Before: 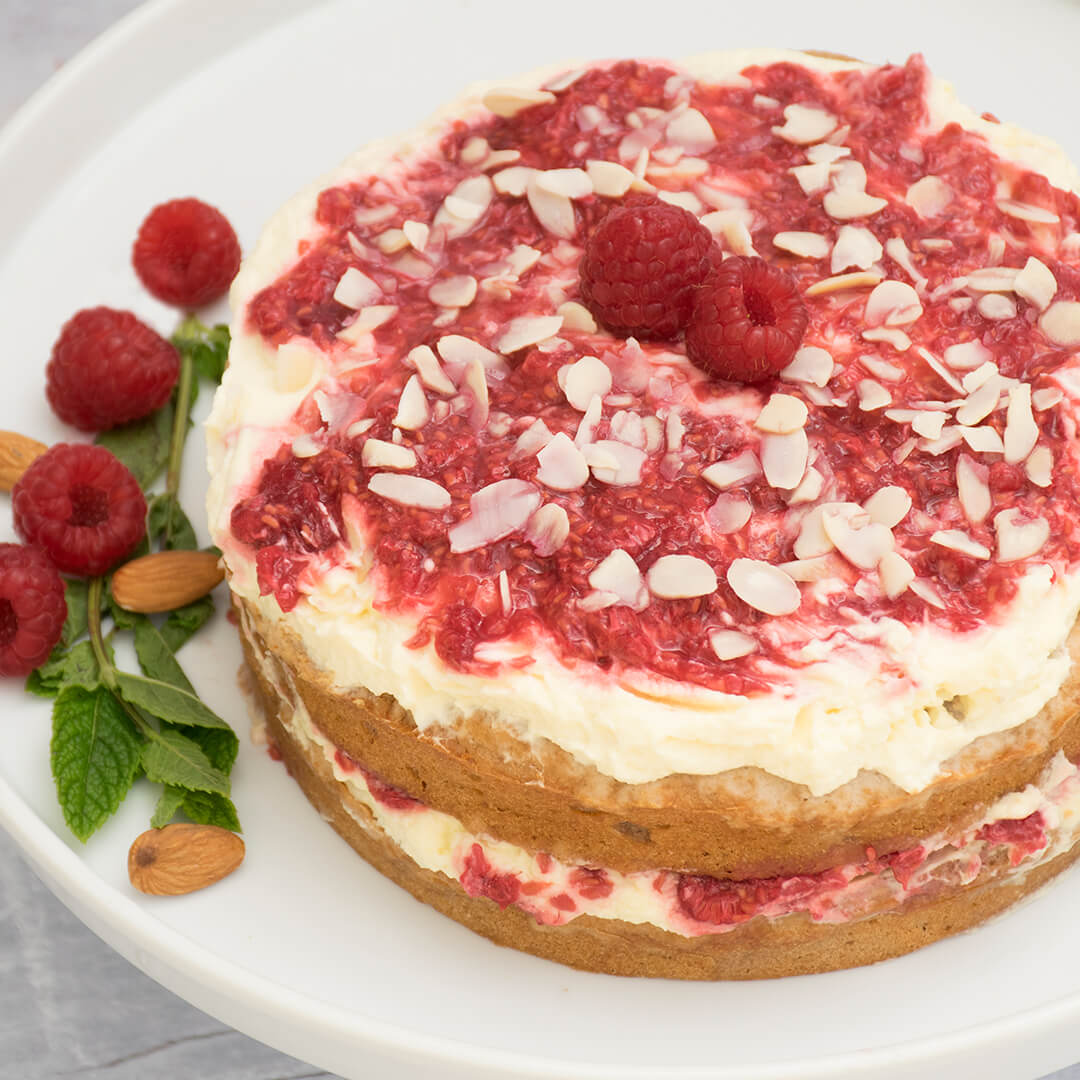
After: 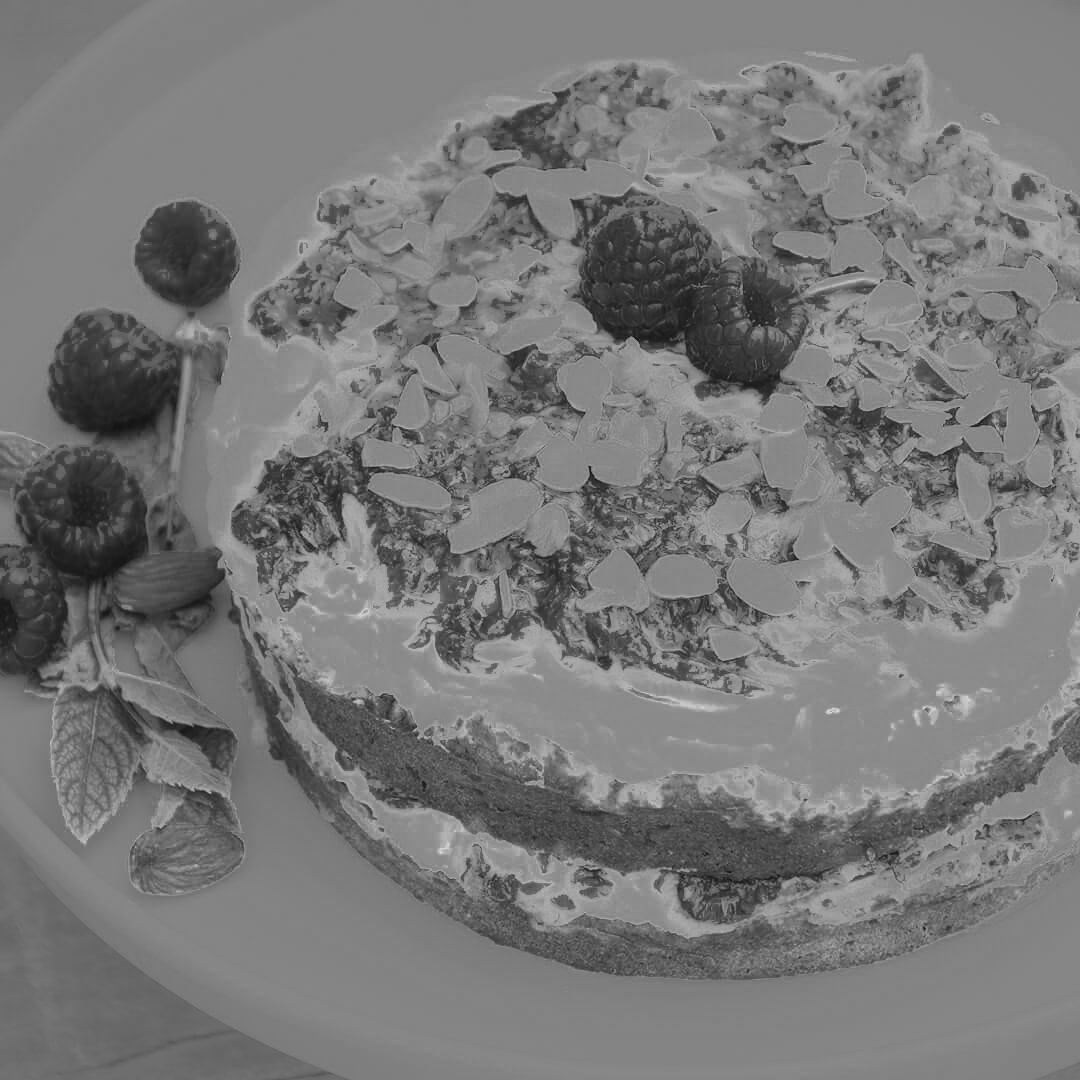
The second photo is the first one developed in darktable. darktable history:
color balance: lift [1.004, 1.002, 1.002, 0.998], gamma [1, 1.007, 1.002, 0.993], gain [1, 0.977, 1.013, 1.023], contrast -3.64%
color zones: curves: ch0 [(0.002, 0.429) (0.121, 0.212) (0.198, 0.113) (0.276, 0.344) (0.331, 0.541) (0.41, 0.56) (0.482, 0.289) (0.619, 0.227) (0.721, 0.18) (0.821, 0.435) (0.928, 0.555) (1, 0.587)]; ch1 [(0, 0) (0.143, 0) (0.286, 0) (0.429, 0) (0.571, 0) (0.714, 0) (0.857, 0)]
white balance: red 0.766, blue 1.537
